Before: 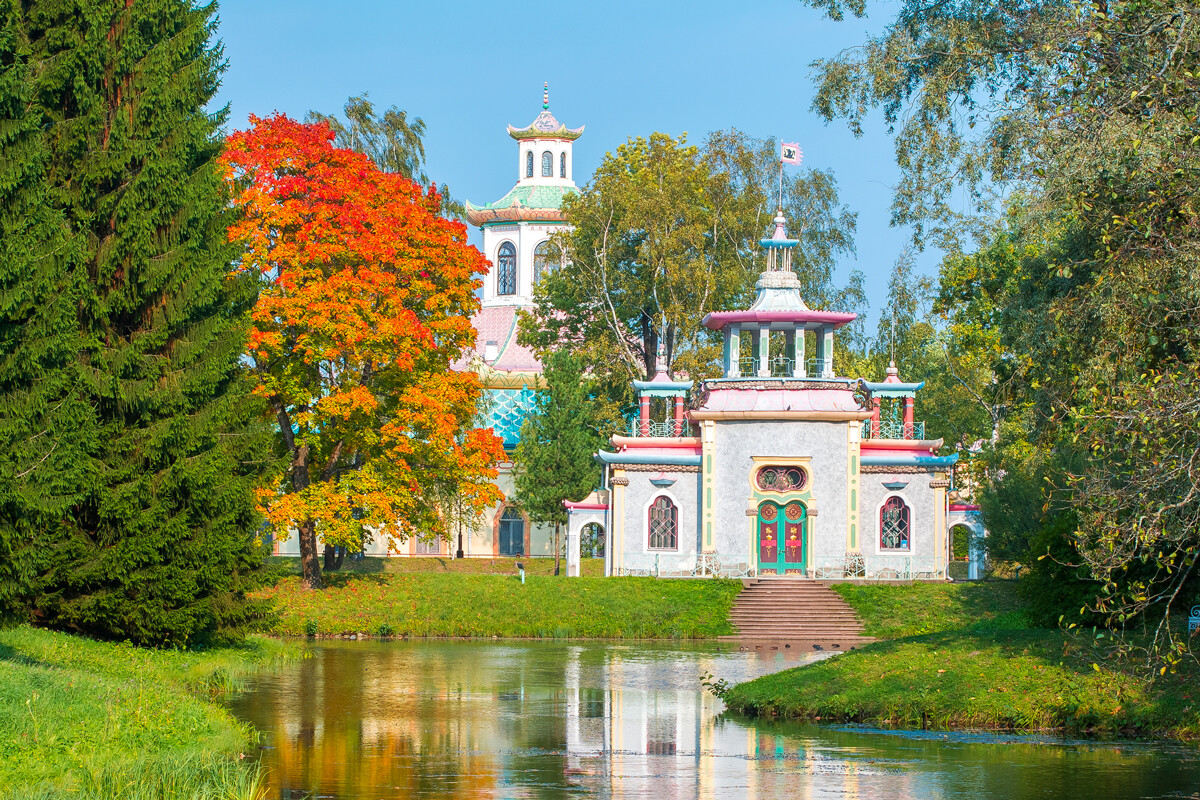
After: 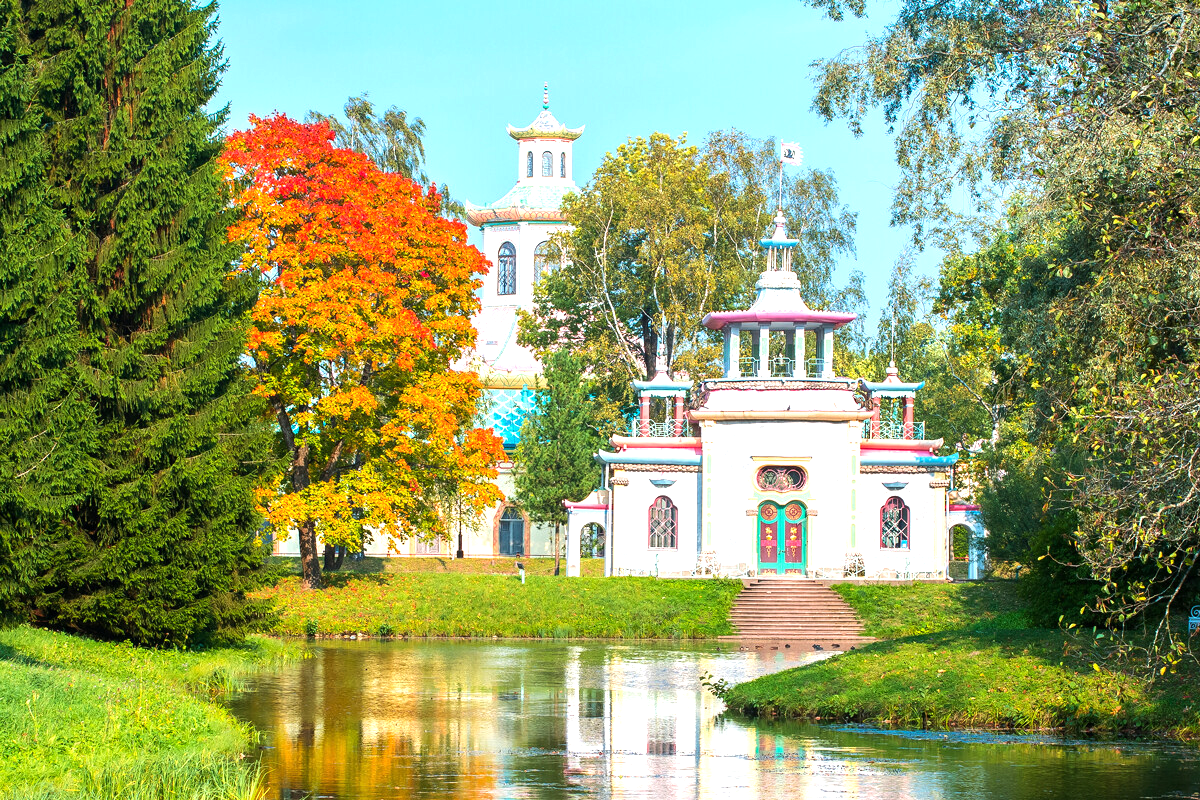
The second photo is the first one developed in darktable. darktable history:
exposure: exposure 0.426 EV, compensate highlight preservation false
tone equalizer: -8 EV -0.417 EV, -7 EV -0.389 EV, -6 EV -0.333 EV, -5 EV -0.222 EV, -3 EV 0.222 EV, -2 EV 0.333 EV, -1 EV 0.389 EV, +0 EV 0.417 EV, edges refinement/feathering 500, mask exposure compensation -1.57 EV, preserve details no
